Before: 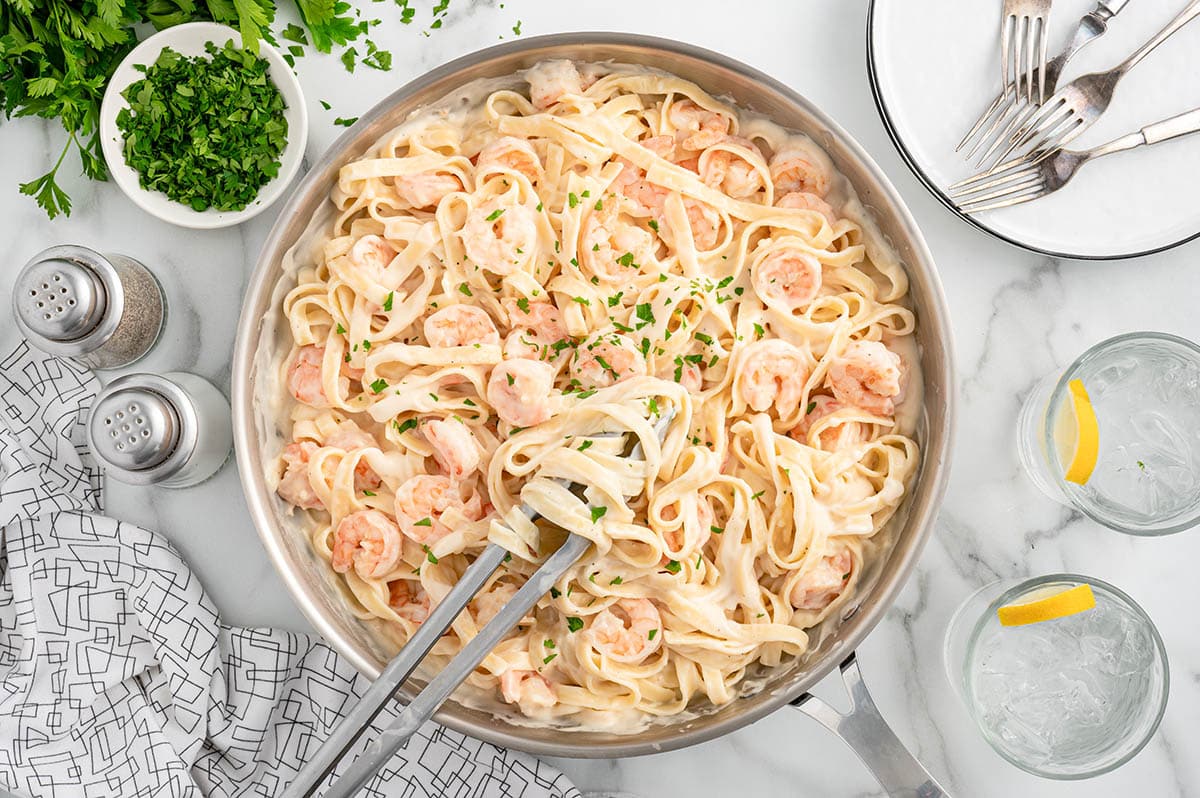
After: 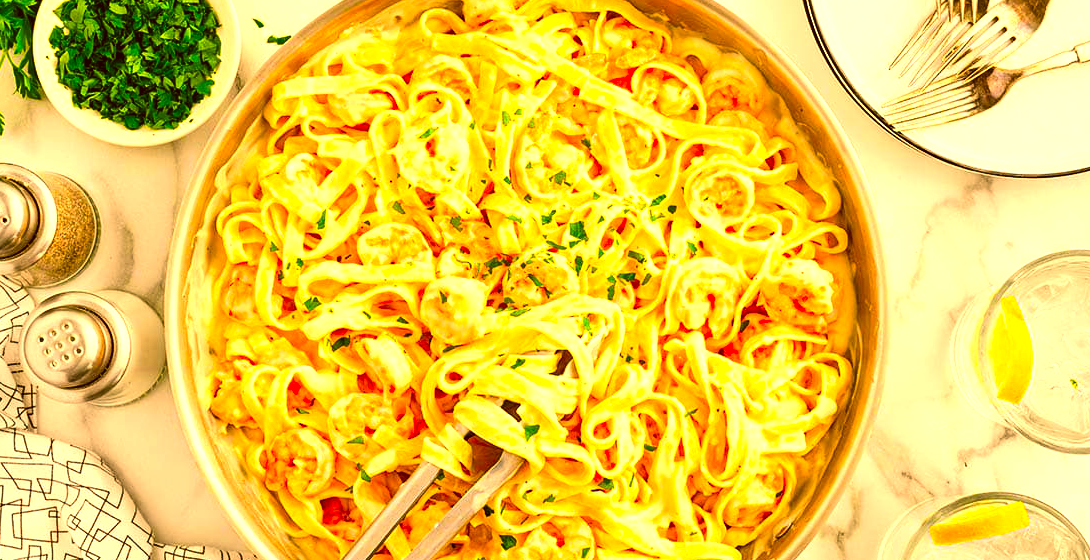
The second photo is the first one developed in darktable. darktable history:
color correction: highlights a* 10.44, highlights b* 30.04, shadows a* 2.73, shadows b* 17.51, saturation 1.72
tone equalizer: -8 EV -0.75 EV, -7 EV -0.7 EV, -6 EV -0.6 EV, -5 EV -0.4 EV, -3 EV 0.4 EV, -2 EV 0.6 EV, -1 EV 0.7 EV, +0 EV 0.75 EV, edges refinement/feathering 500, mask exposure compensation -1.57 EV, preserve details no
color balance: lift [1, 1, 0.999, 1.001], gamma [1, 1.003, 1.005, 0.995], gain [1, 0.992, 0.988, 1.012], contrast 5%, output saturation 110%
crop: left 5.596%, top 10.314%, right 3.534%, bottom 19.395%
